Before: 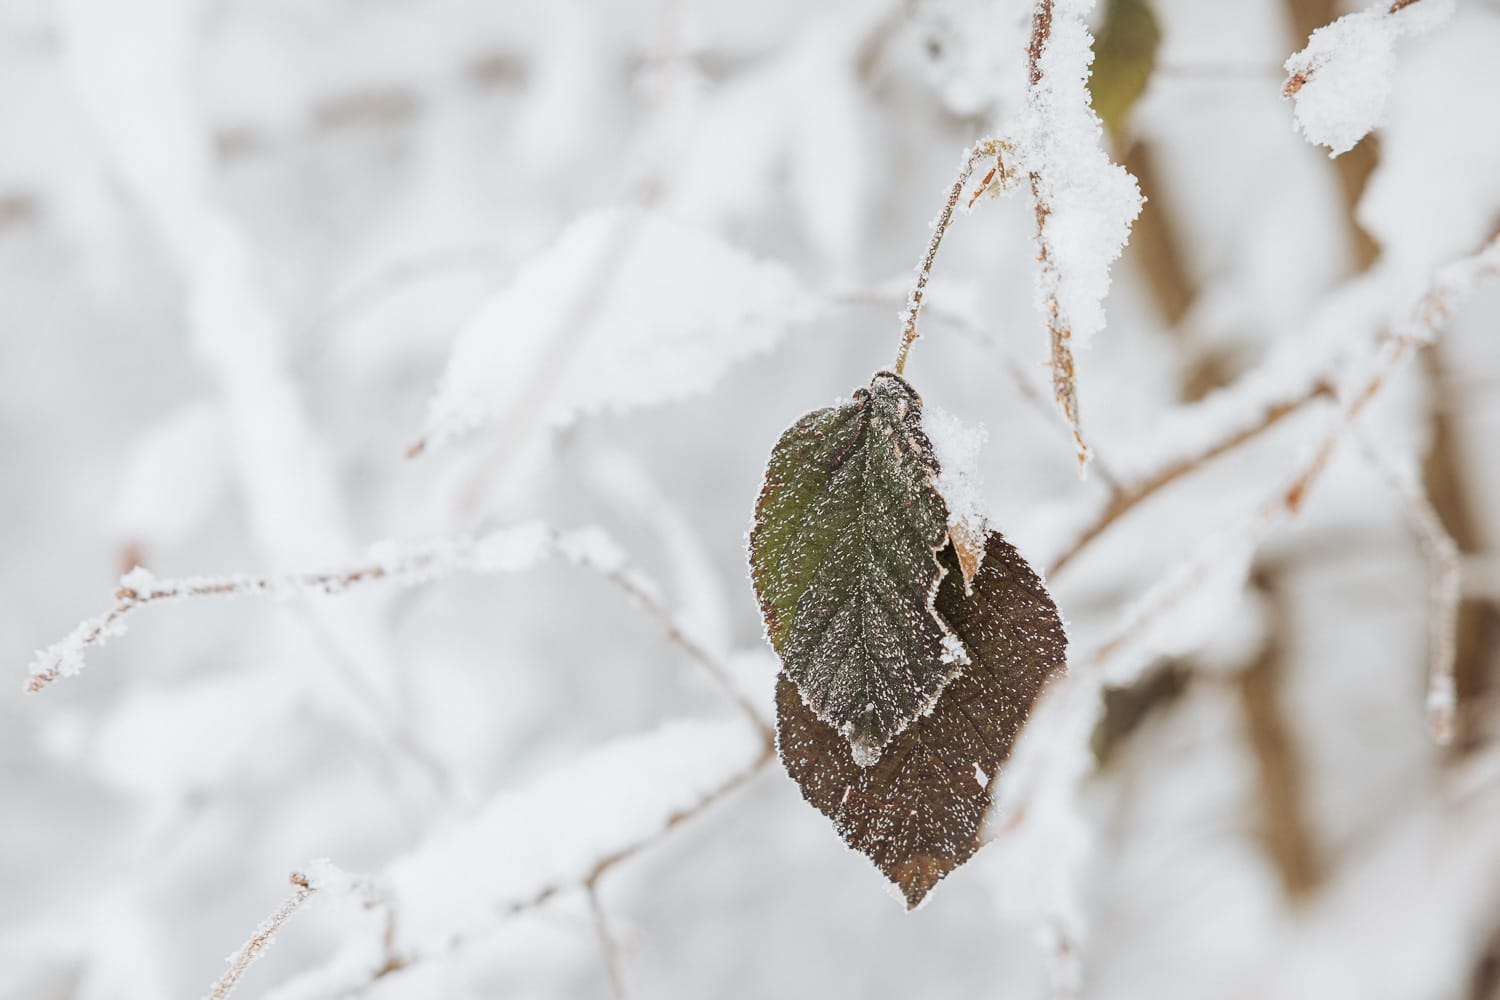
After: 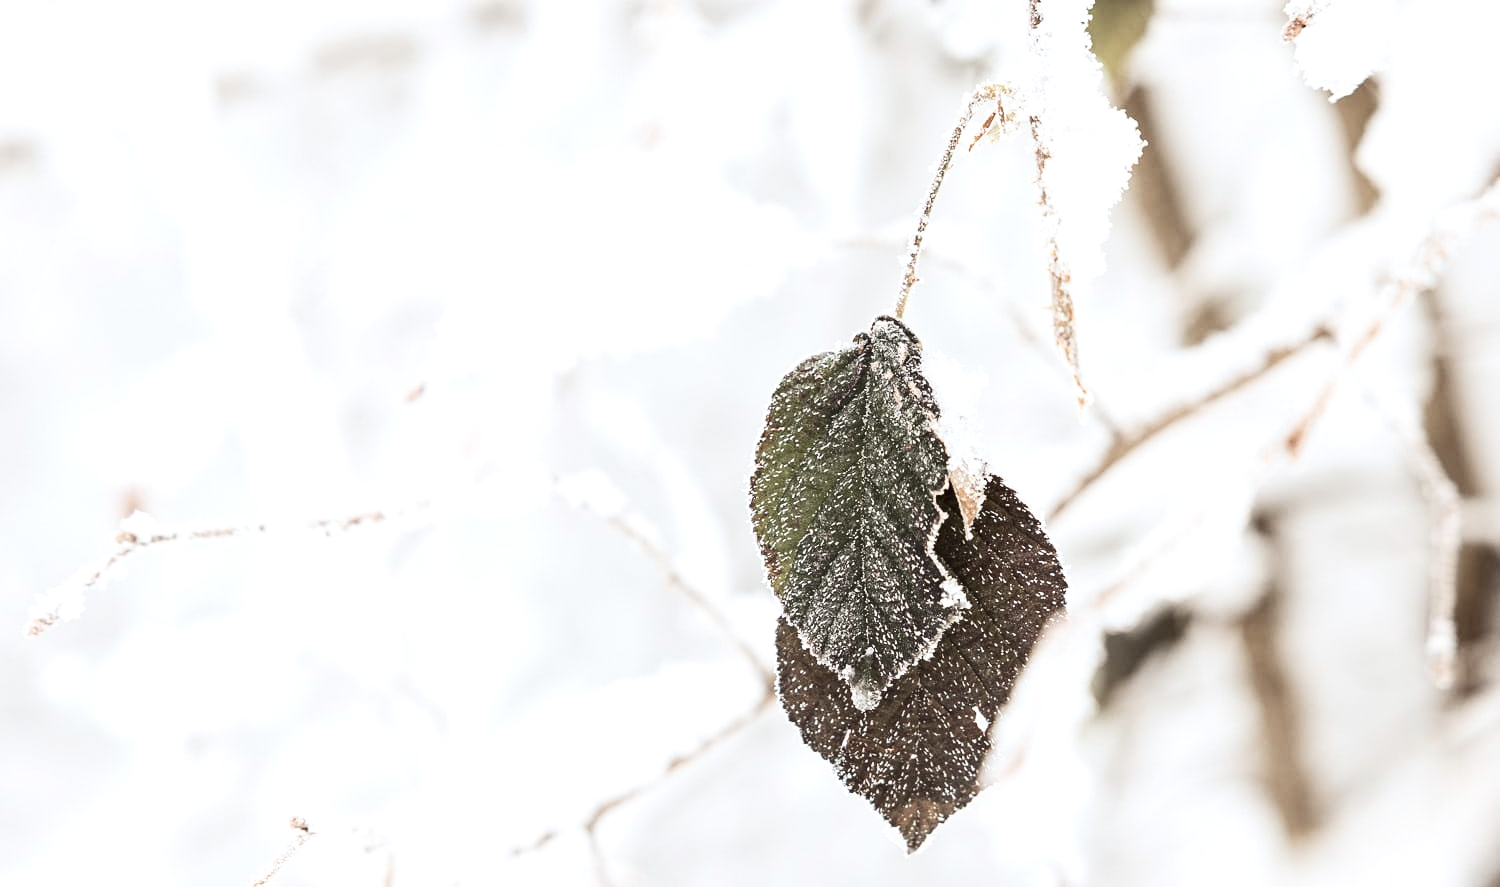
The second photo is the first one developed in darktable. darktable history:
exposure: exposure 0.485 EV, compensate highlight preservation false
contrast brightness saturation: contrast 0.25, saturation -0.31
crop and rotate: top 5.609%, bottom 5.609%
